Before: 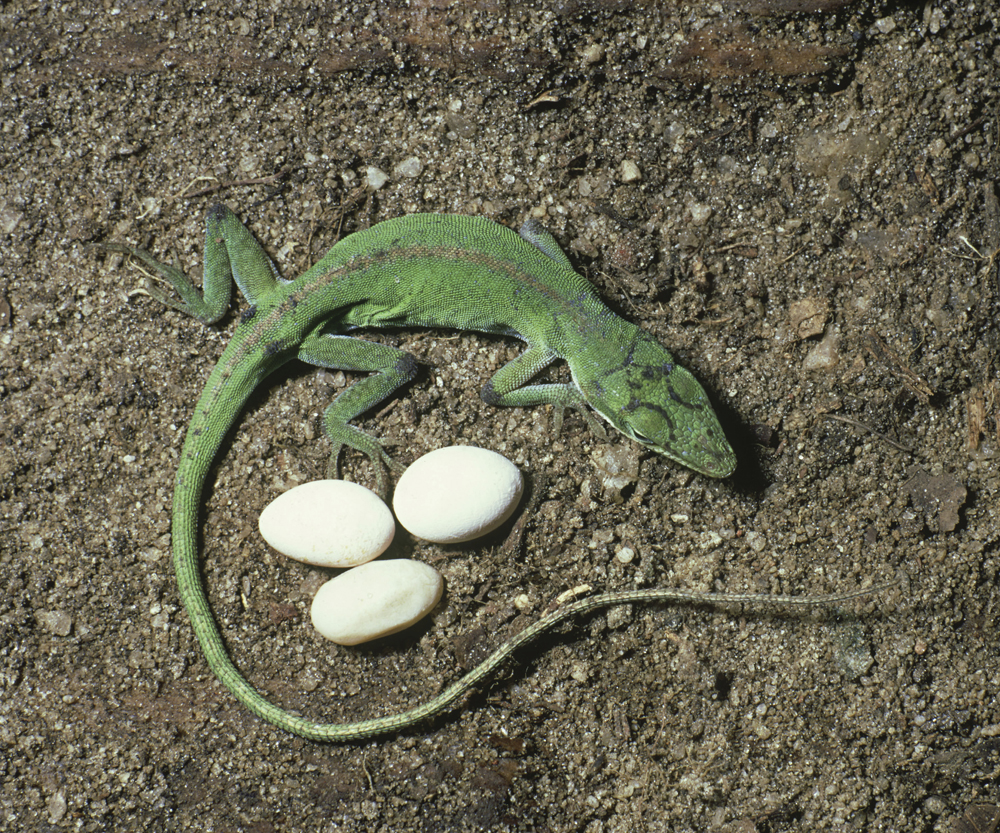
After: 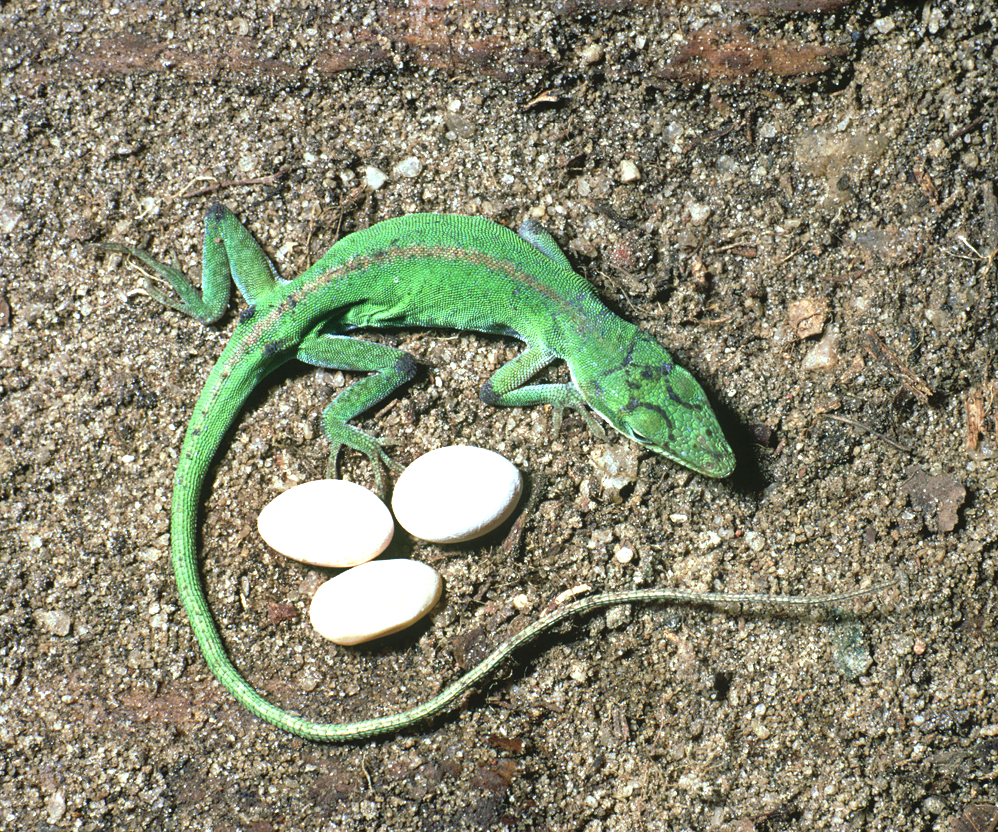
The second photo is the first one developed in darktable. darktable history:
shadows and highlights: soften with gaussian
exposure: exposure 1 EV, compensate exposure bias true, compensate highlight preservation false
crop and rotate: left 0.115%, bottom 0.009%
color calibration: output R [0.946, 0.065, -0.013, 0], output G [-0.246, 1.264, -0.017, 0], output B [0.046, -0.098, 1.05, 0], illuminant as shot in camera, x 0.358, y 0.373, temperature 4628.91 K
